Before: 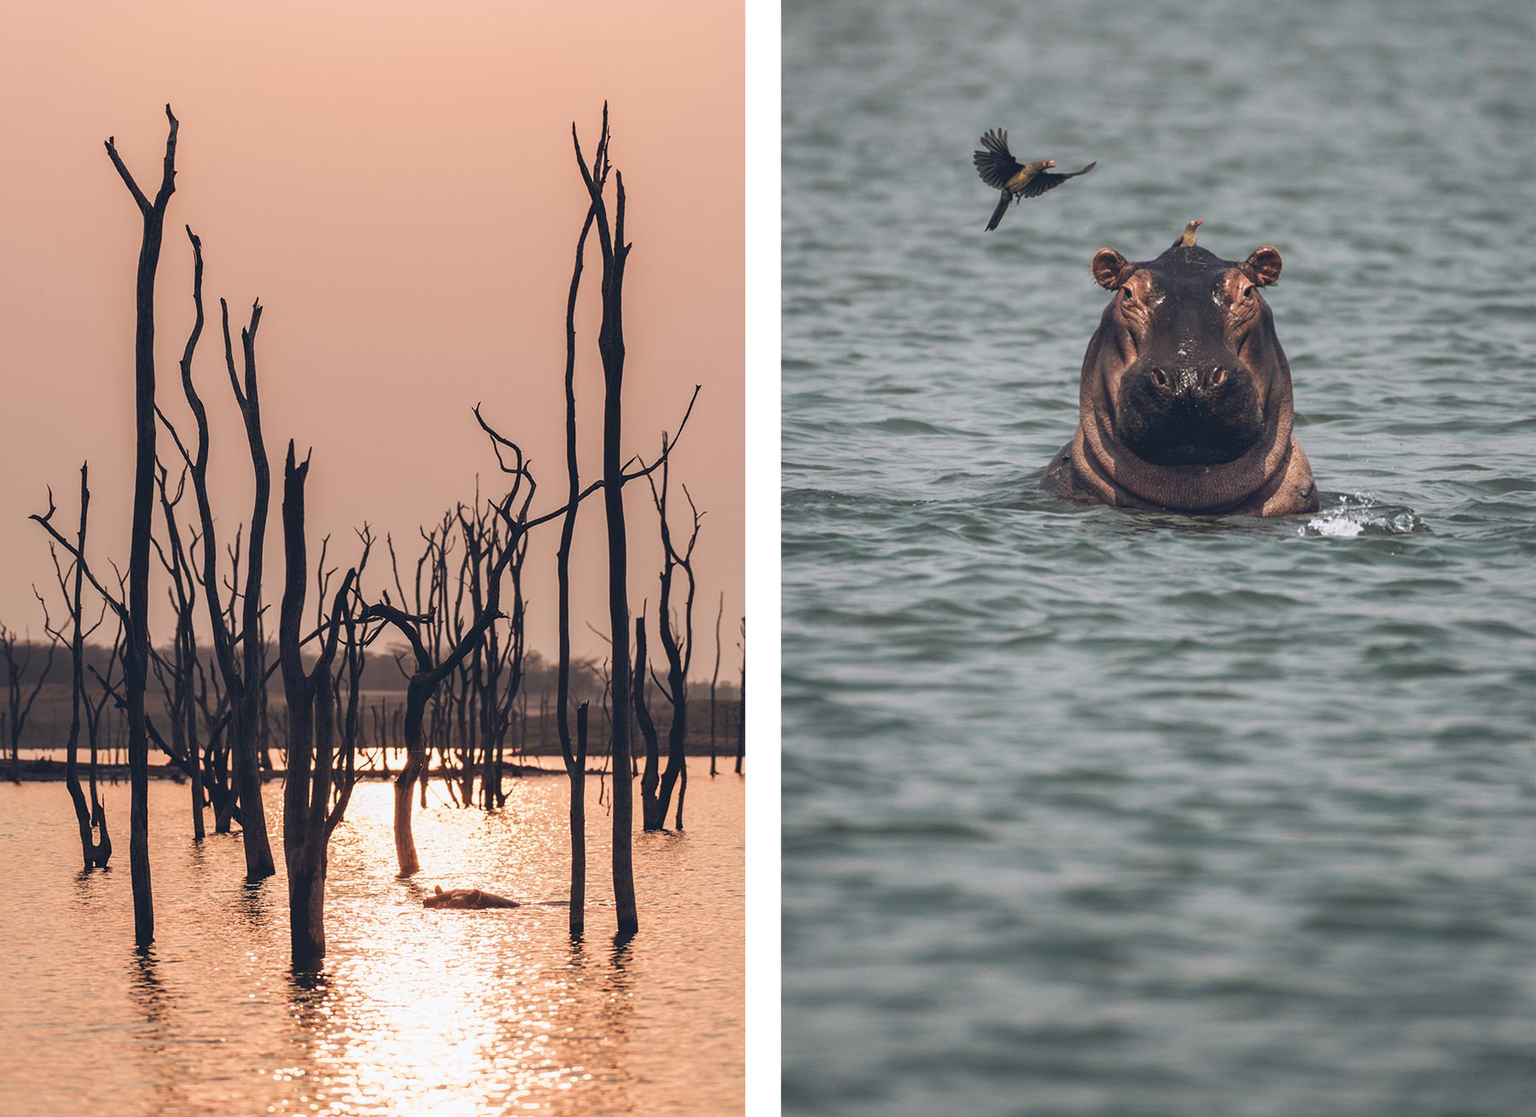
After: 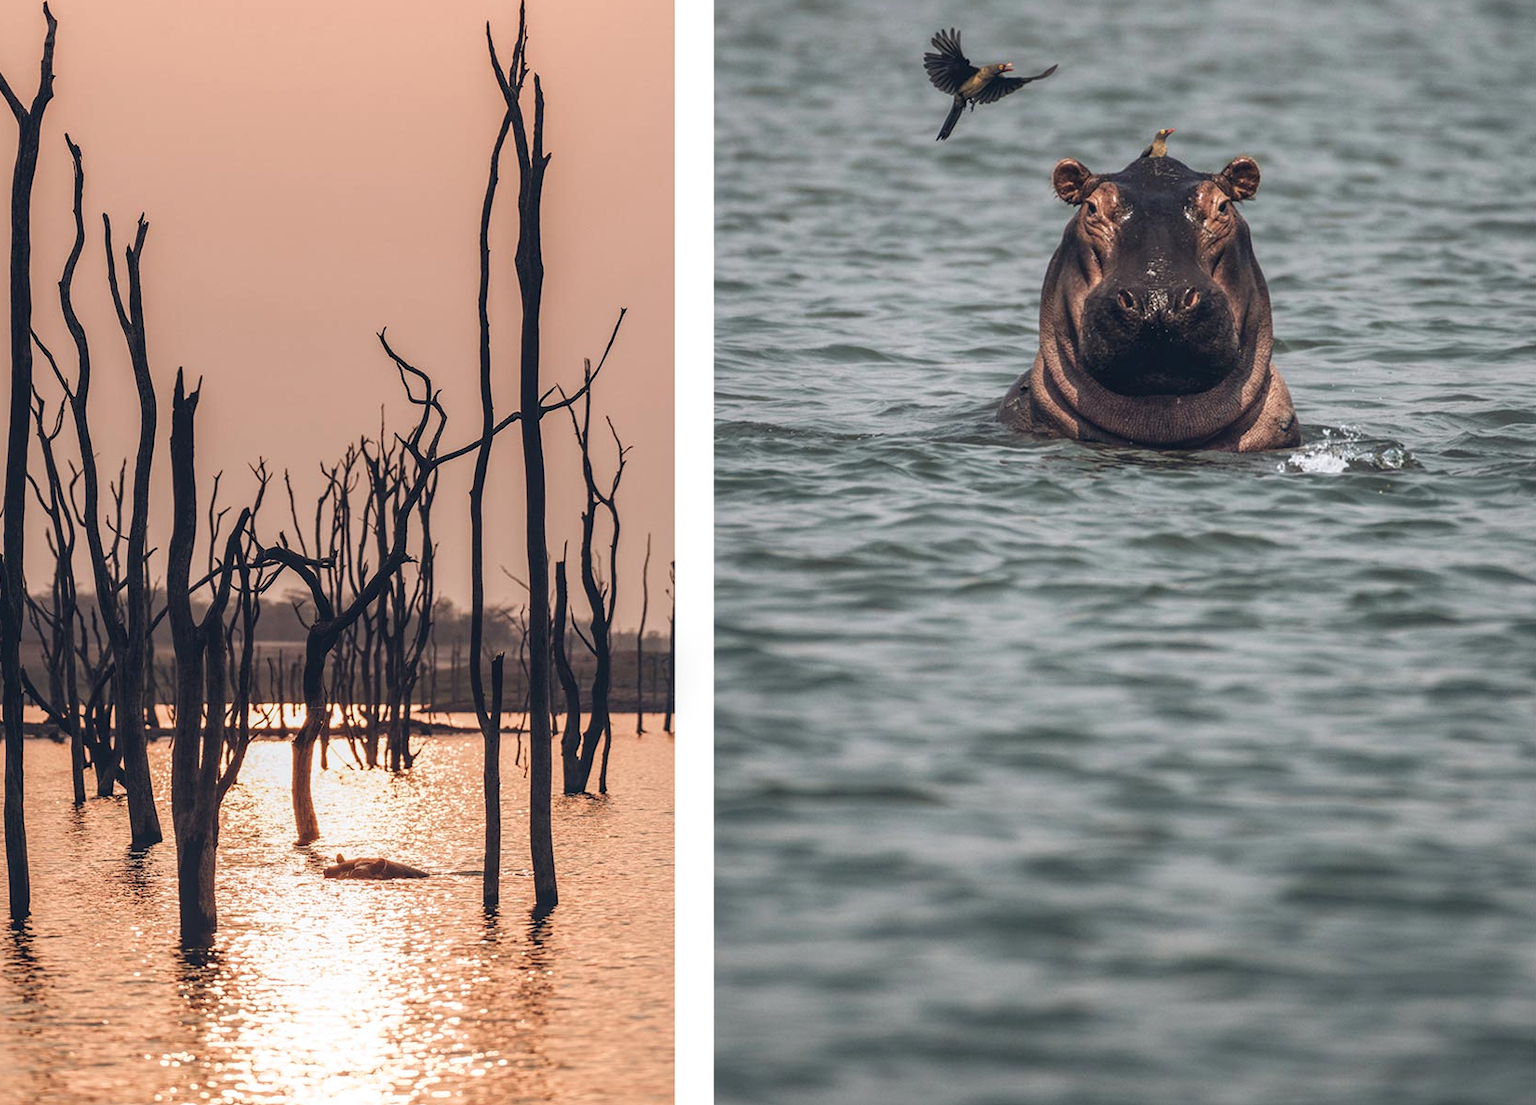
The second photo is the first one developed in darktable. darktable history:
local contrast: on, module defaults
crop and rotate: left 8.262%, top 9.226%
